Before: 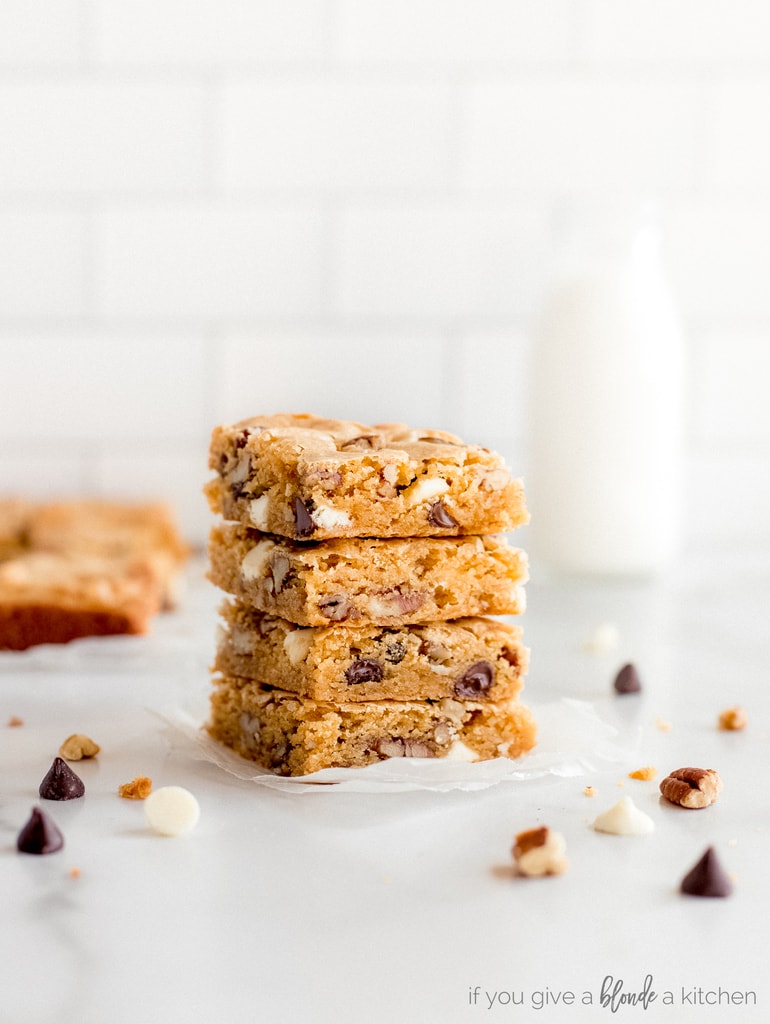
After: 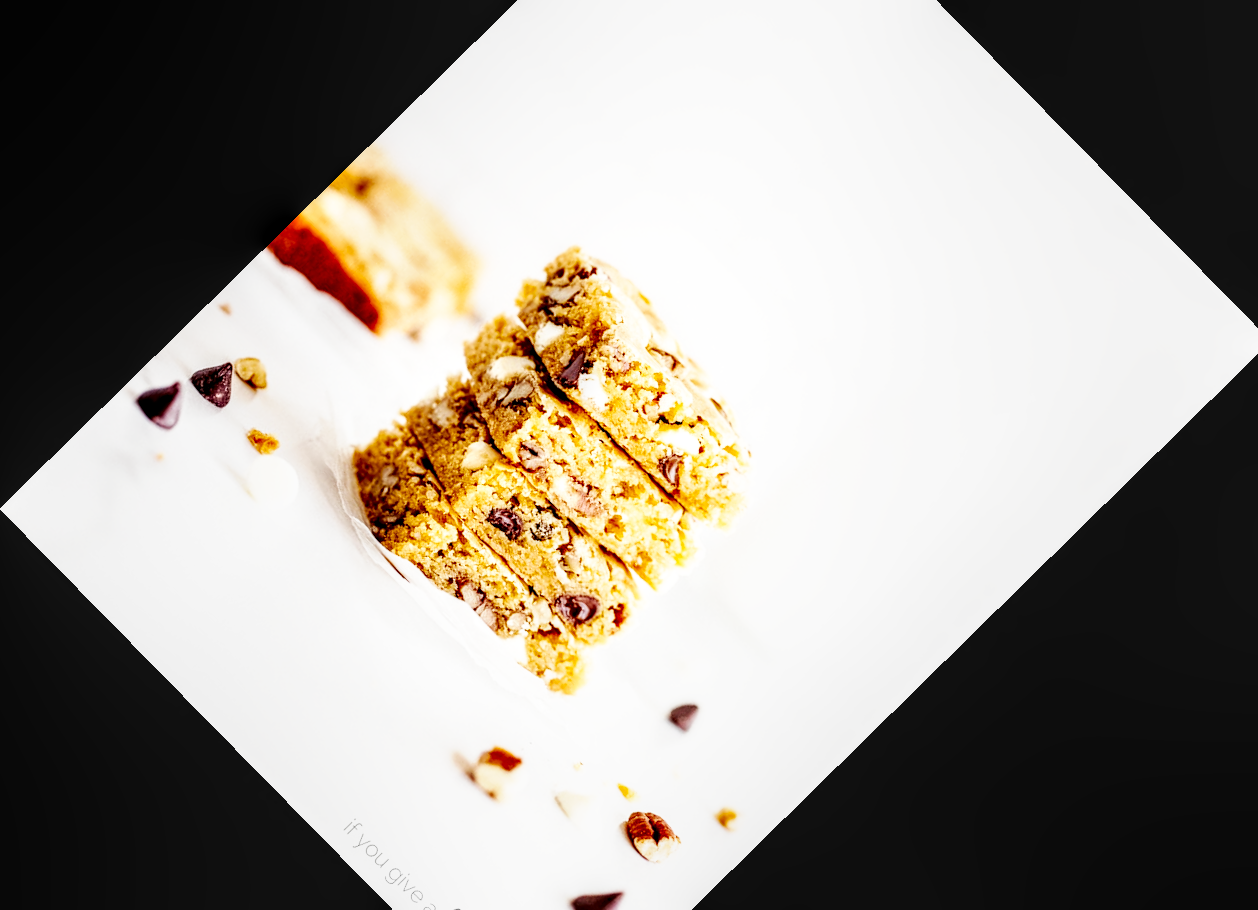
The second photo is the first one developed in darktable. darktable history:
local contrast: highlights 60%, shadows 61%, detail 160%
crop and rotate: angle -45.54°, top 16.469%, right 0.933%, bottom 11.621%
base curve: curves: ch0 [(0, 0) (0.007, 0.004) (0.027, 0.03) (0.046, 0.07) (0.207, 0.54) (0.442, 0.872) (0.673, 0.972) (1, 1)], preserve colors none
